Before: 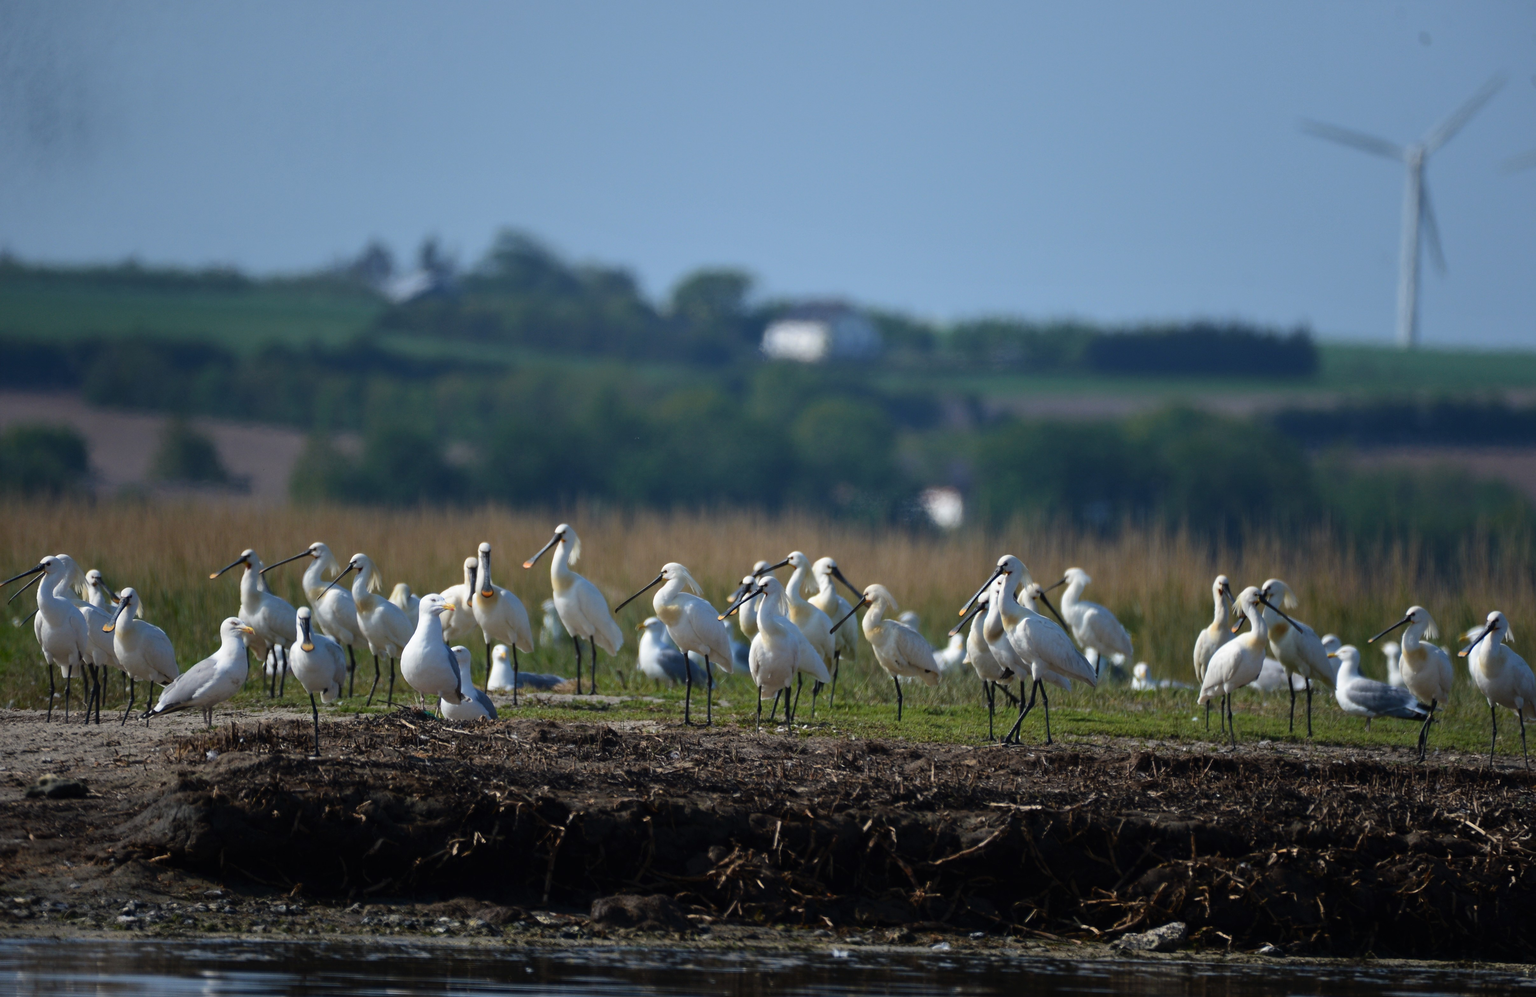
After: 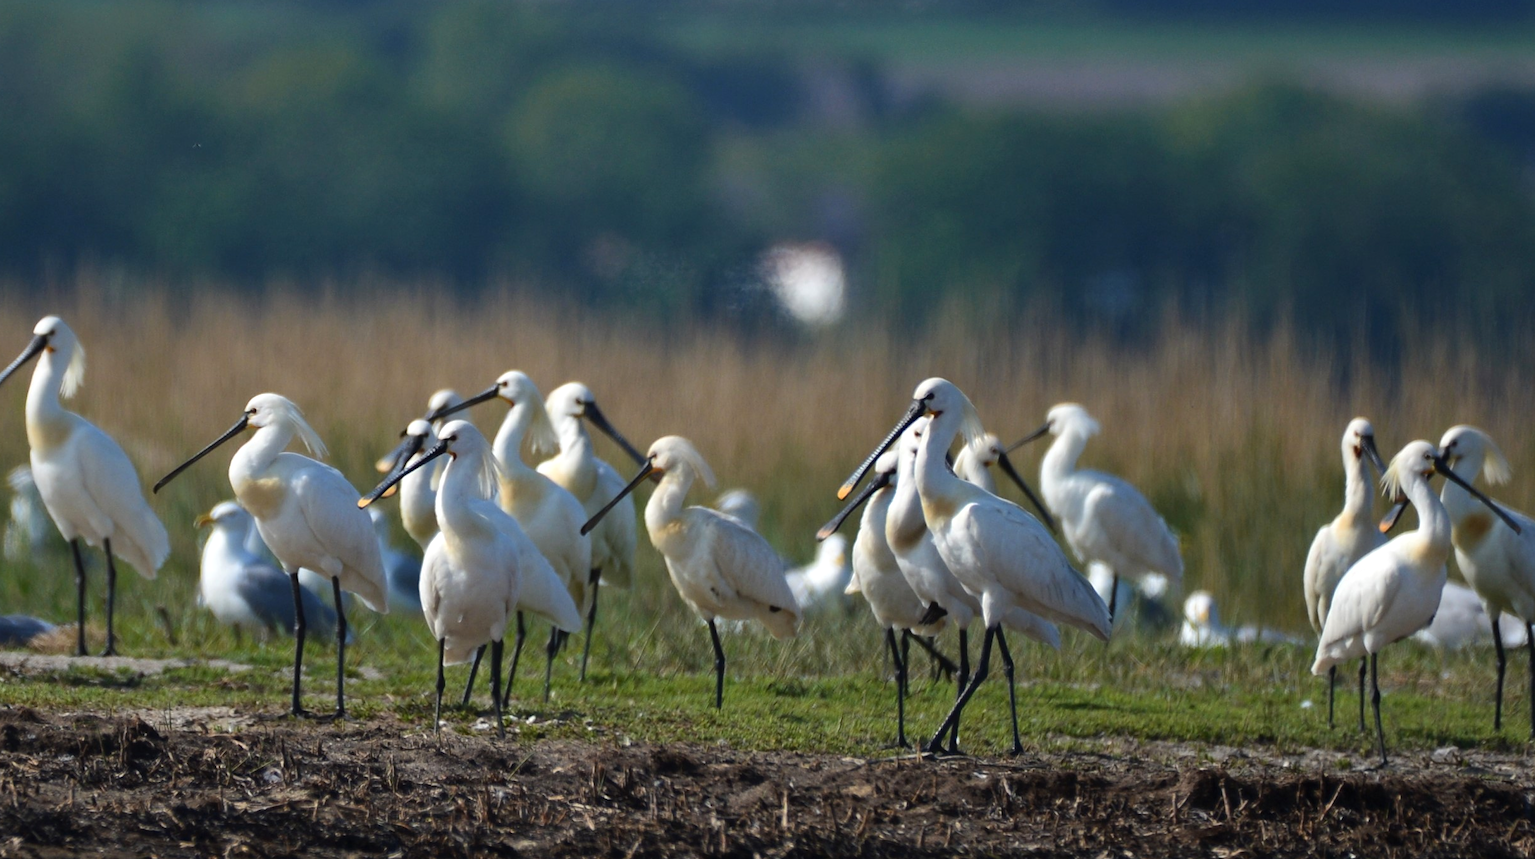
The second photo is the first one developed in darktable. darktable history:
levels: levels [0, 0.476, 0.951]
crop: left 35.03%, top 36.625%, right 14.663%, bottom 20.057%
